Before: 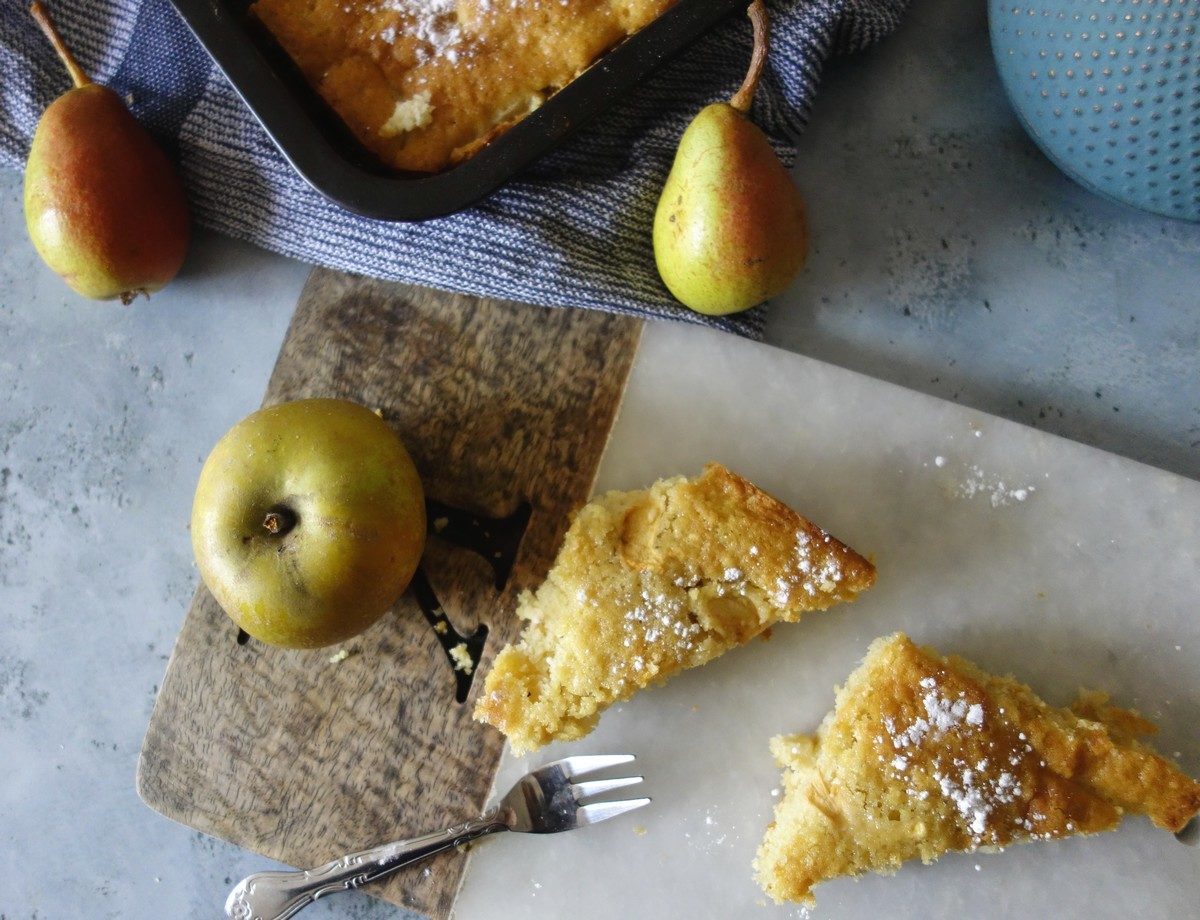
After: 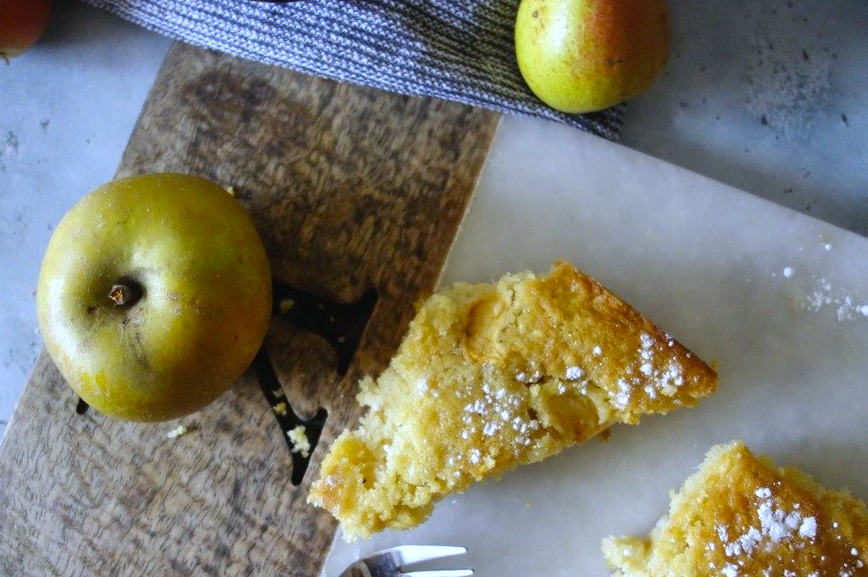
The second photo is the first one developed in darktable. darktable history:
crop and rotate: angle -3.37°, left 9.79%, top 20.73%, right 12.42%, bottom 11.82%
color balance: output saturation 110%
white balance: red 0.948, green 1.02, blue 1.176
